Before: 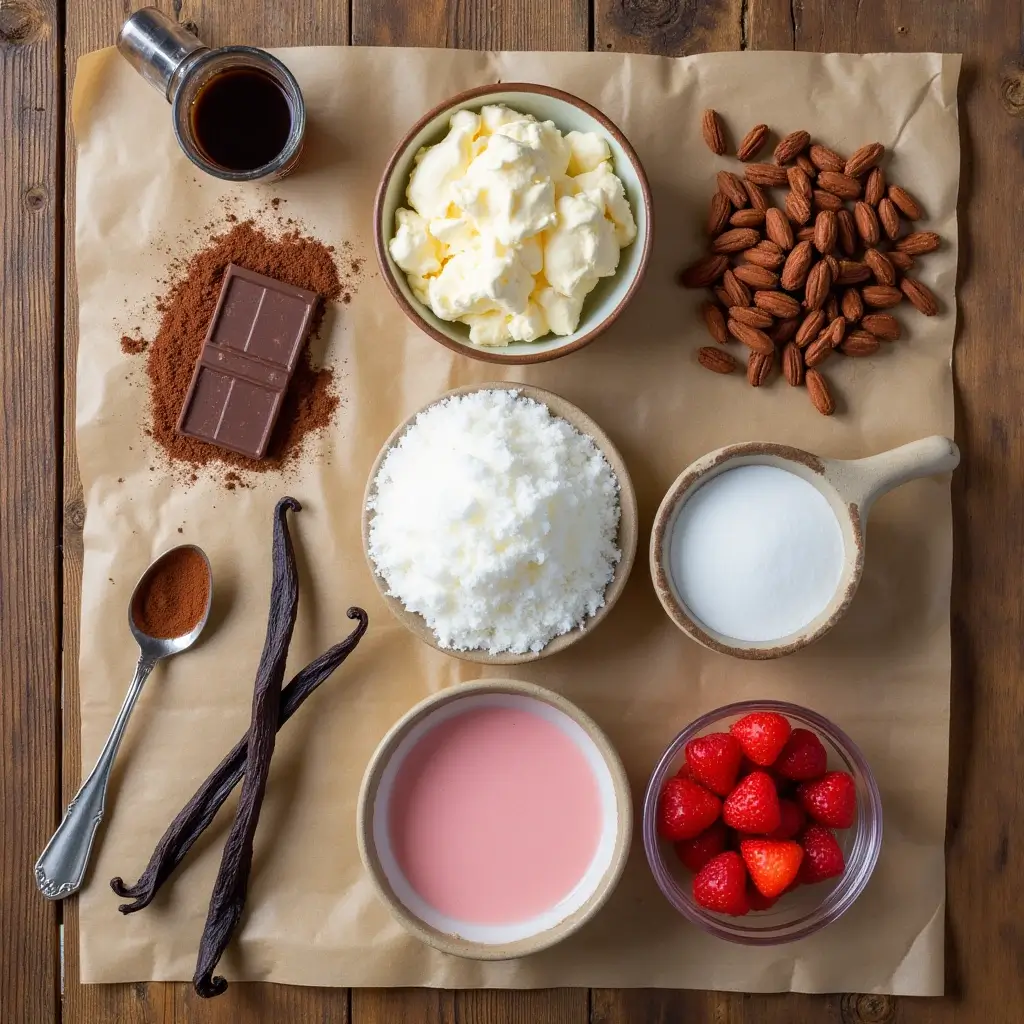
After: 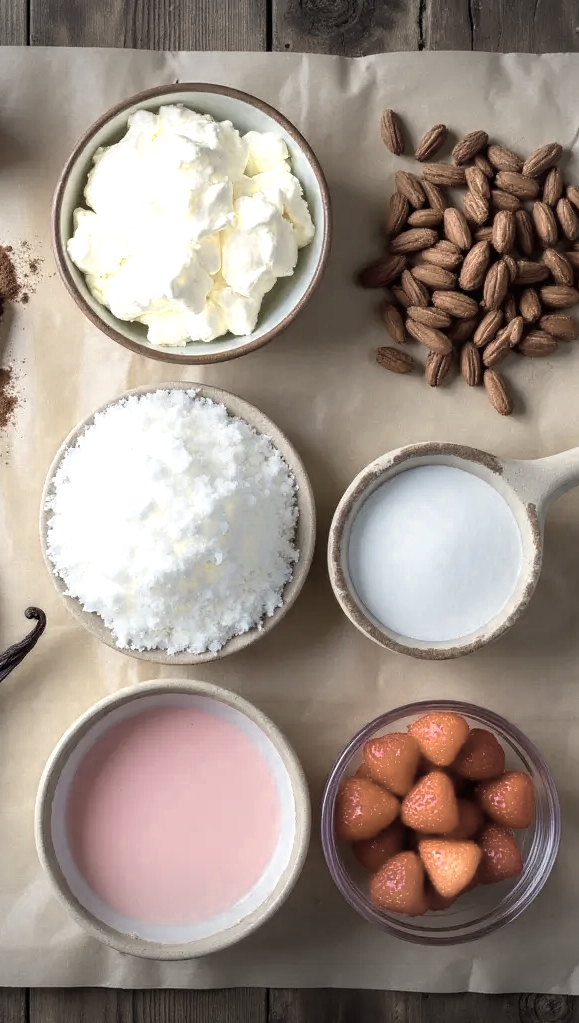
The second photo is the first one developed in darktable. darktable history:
exposure: exposure 0.202 EV, compensate highlight preservation false
vignetting: fall-off start 100.61%, width/height ratio 1.322
crop: left 31.541%, top 0.01%, right 11.819%
color zones: curves: ch0 [(0.25, 0.667) (0.758, 0.368)]; ch1 [(0.215, 0.245) (0.761, 0.373)]; ch2 [(0.247, 0.554) (0.761, 0.436)]
